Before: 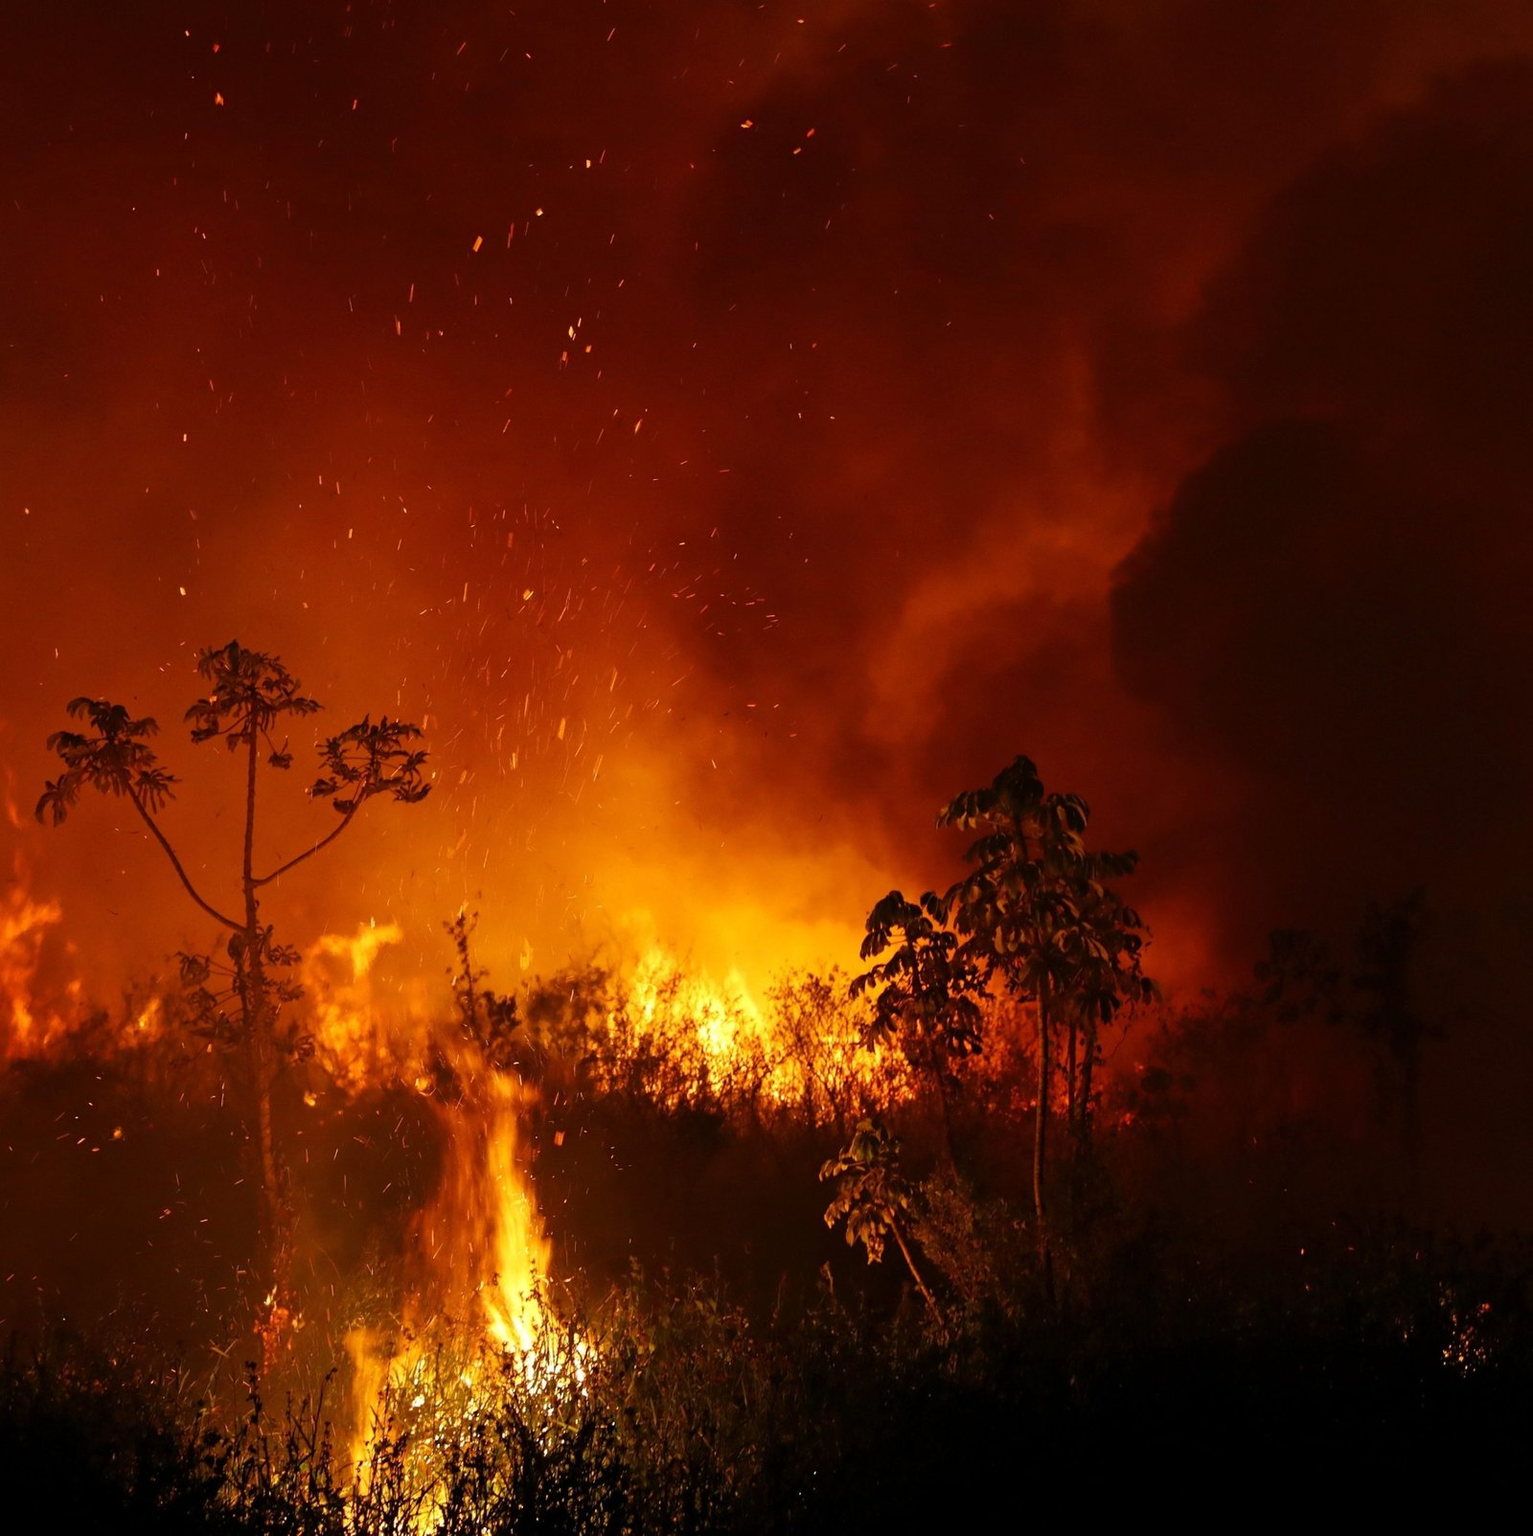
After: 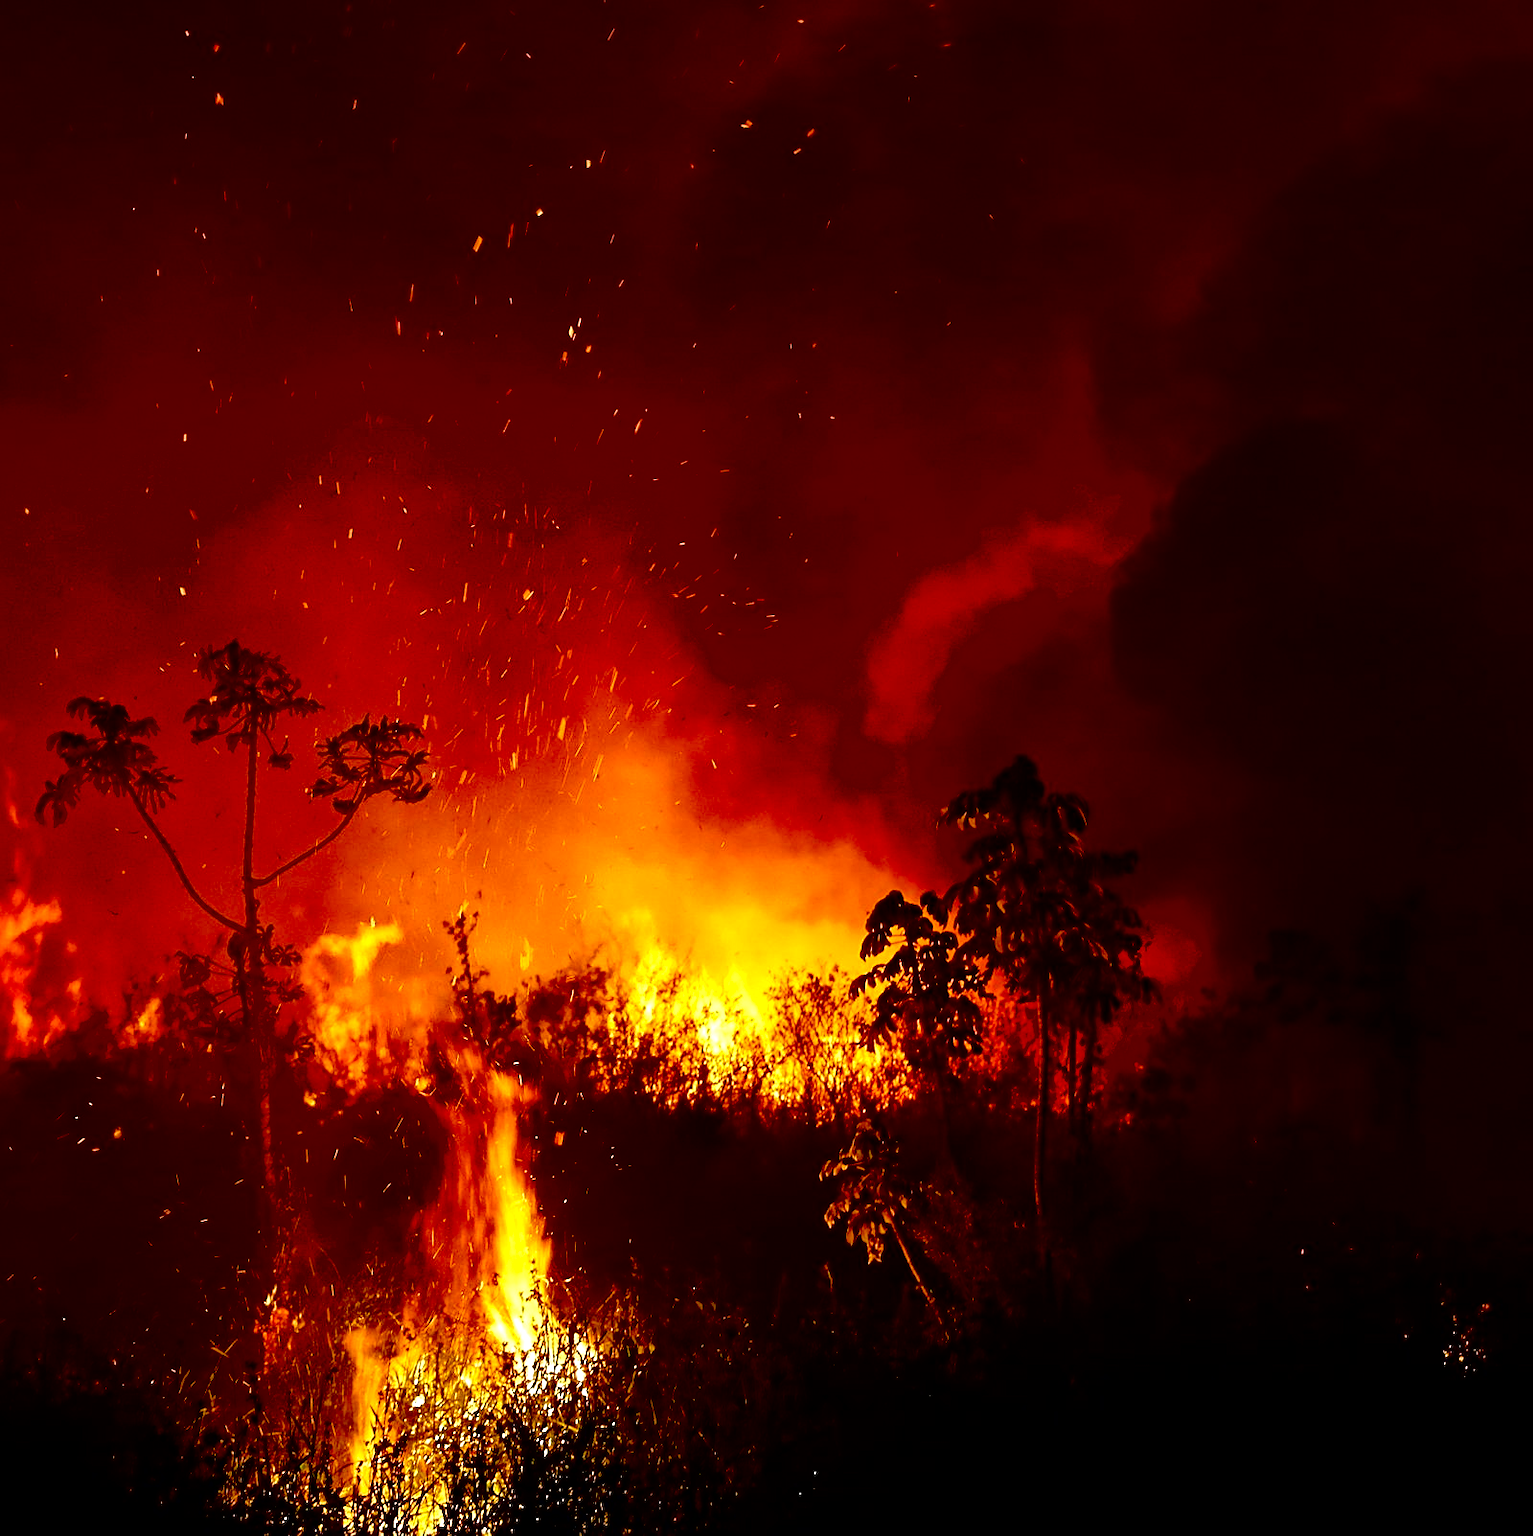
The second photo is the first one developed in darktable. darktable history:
local contrast: mode bilateral grid, contrast 19, coarseness 51, detail 161%, midtone range 0.2
sharpen: on, module defaults
exposure: black level correction 0.046, exposure -0.232 EV, compensate exposure bias true, compensate highlight preservation false
tone equalizer: -8 EV -0.775 EV, -7 EV -0.667 EV, -6 EV -0.634 EV, -5 EV -0.37 EV, -3 EV 0.365 EV, -2 EV 0.6 EV, -1 EV 0.698 EV, +0 EV 0.741 EV
